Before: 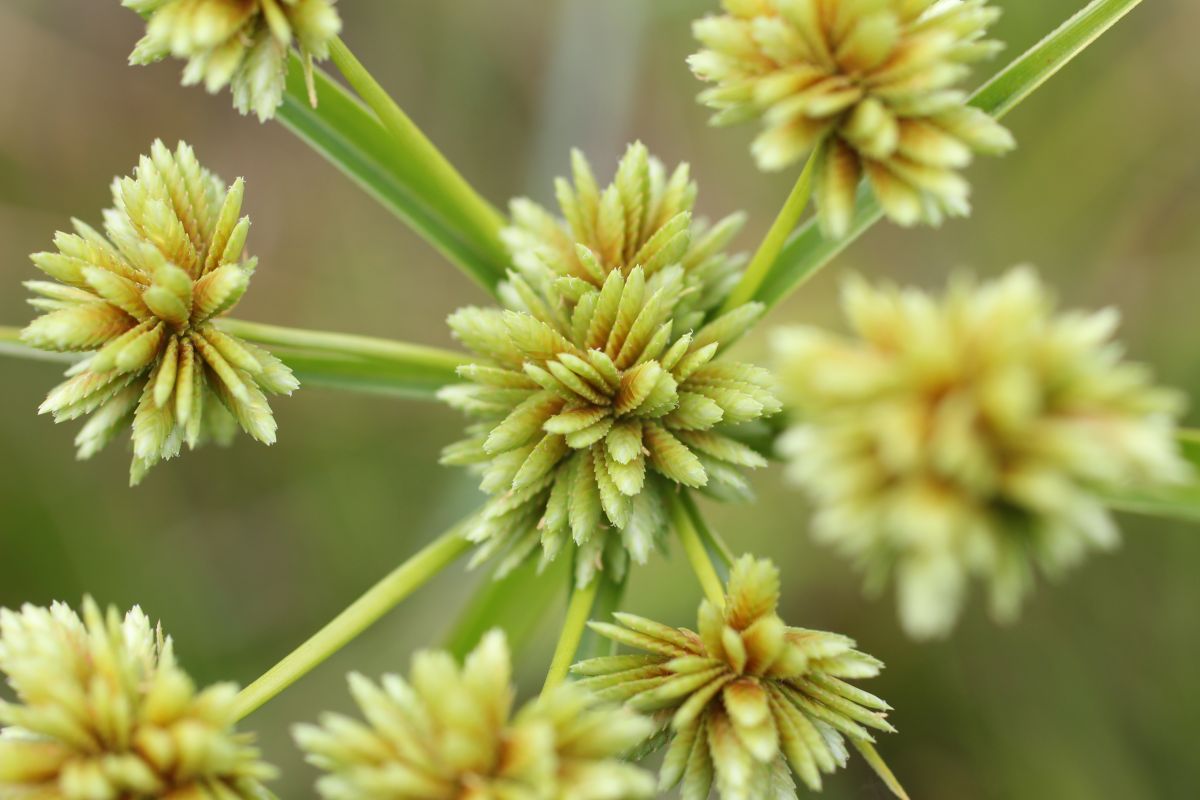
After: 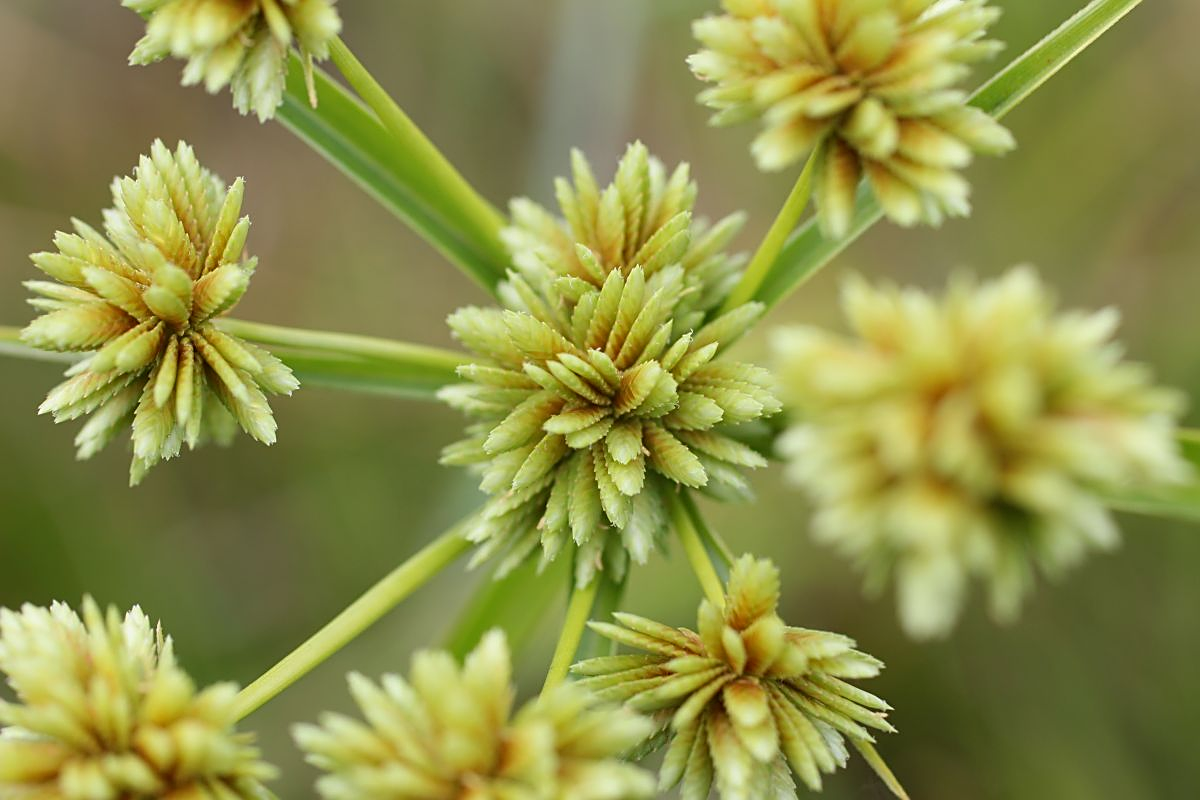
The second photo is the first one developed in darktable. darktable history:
exposure: black level correction 0.002, exposure -0.106 EV, compensate exposure bias true, compensate highlight preservation false
sharpen: on, module defaults
